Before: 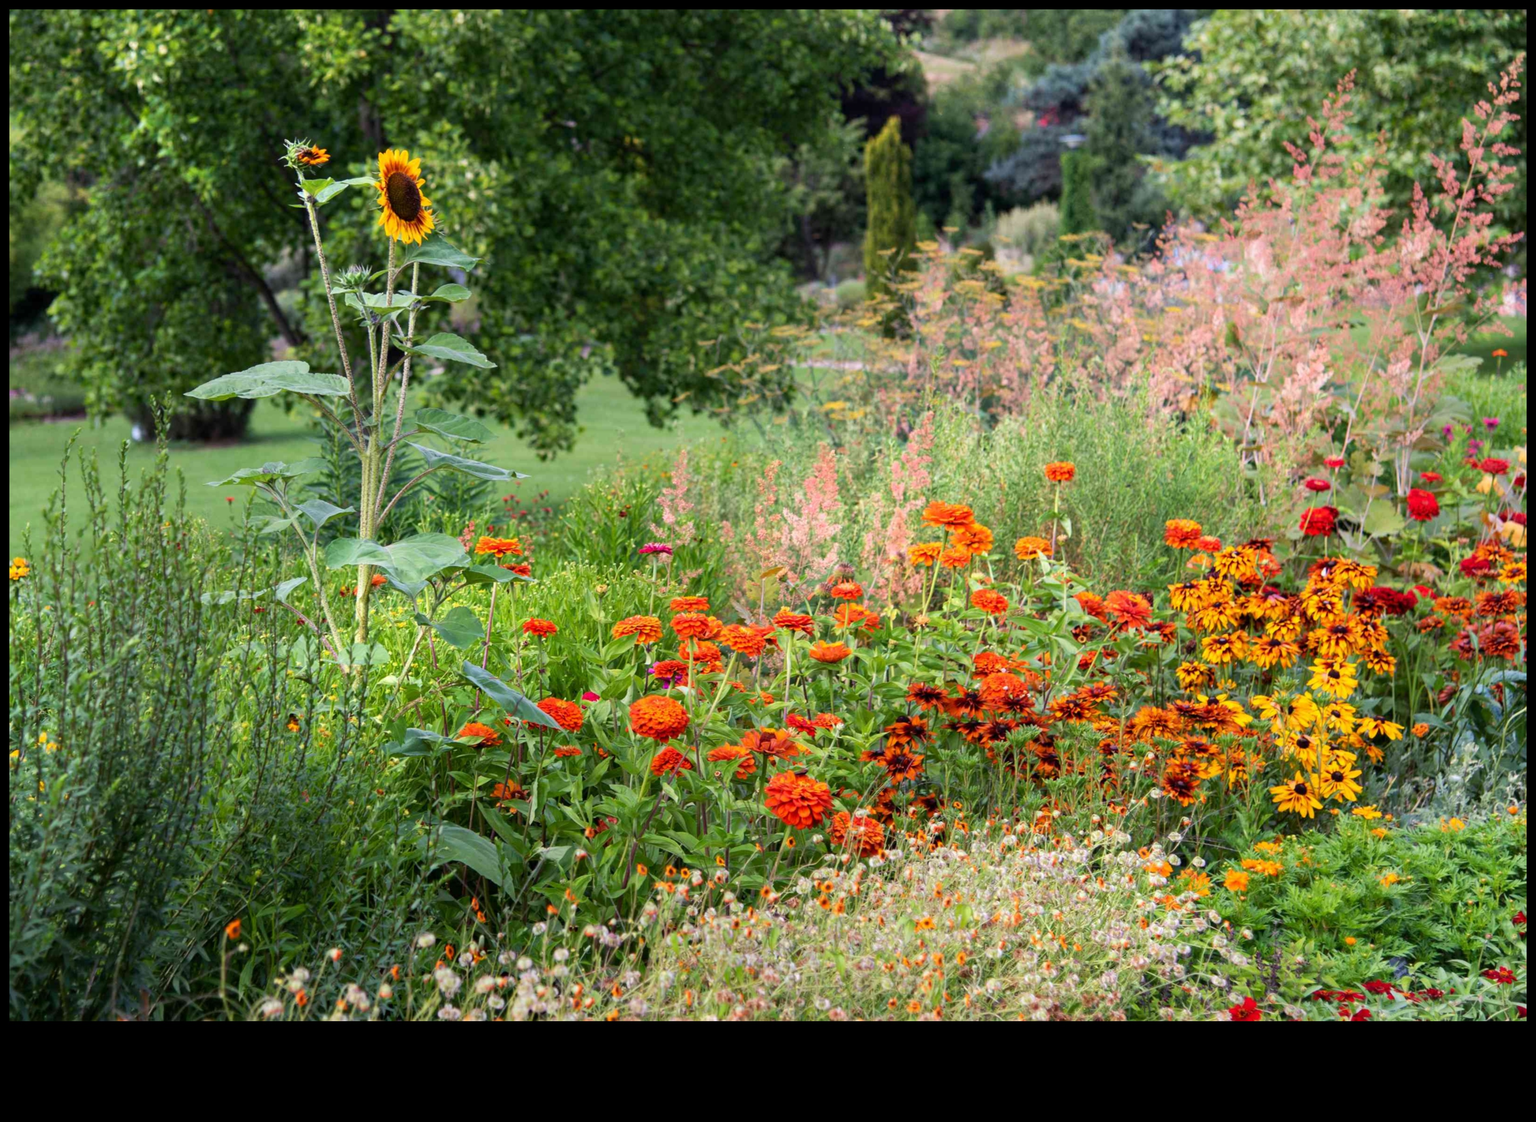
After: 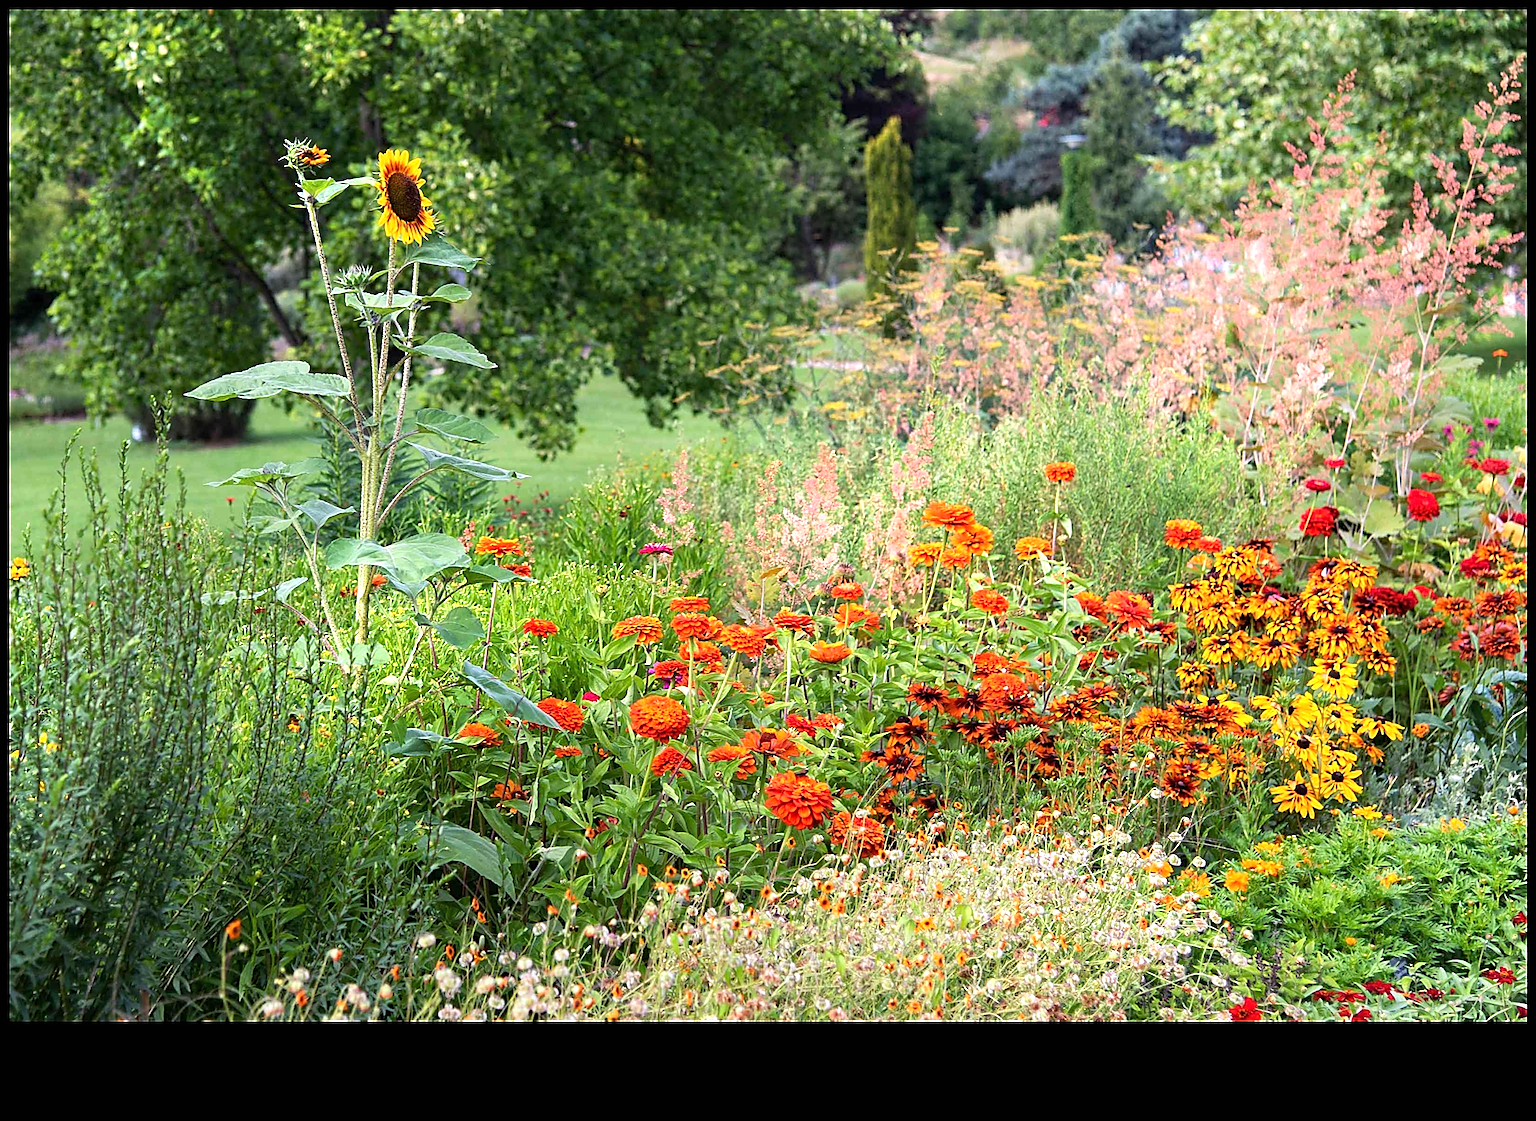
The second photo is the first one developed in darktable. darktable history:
exposure: black level correction 0, exposure 0.5 EV, compensate exposure bias true, compensate highlight preservation false
sharpen: amount 1.861
